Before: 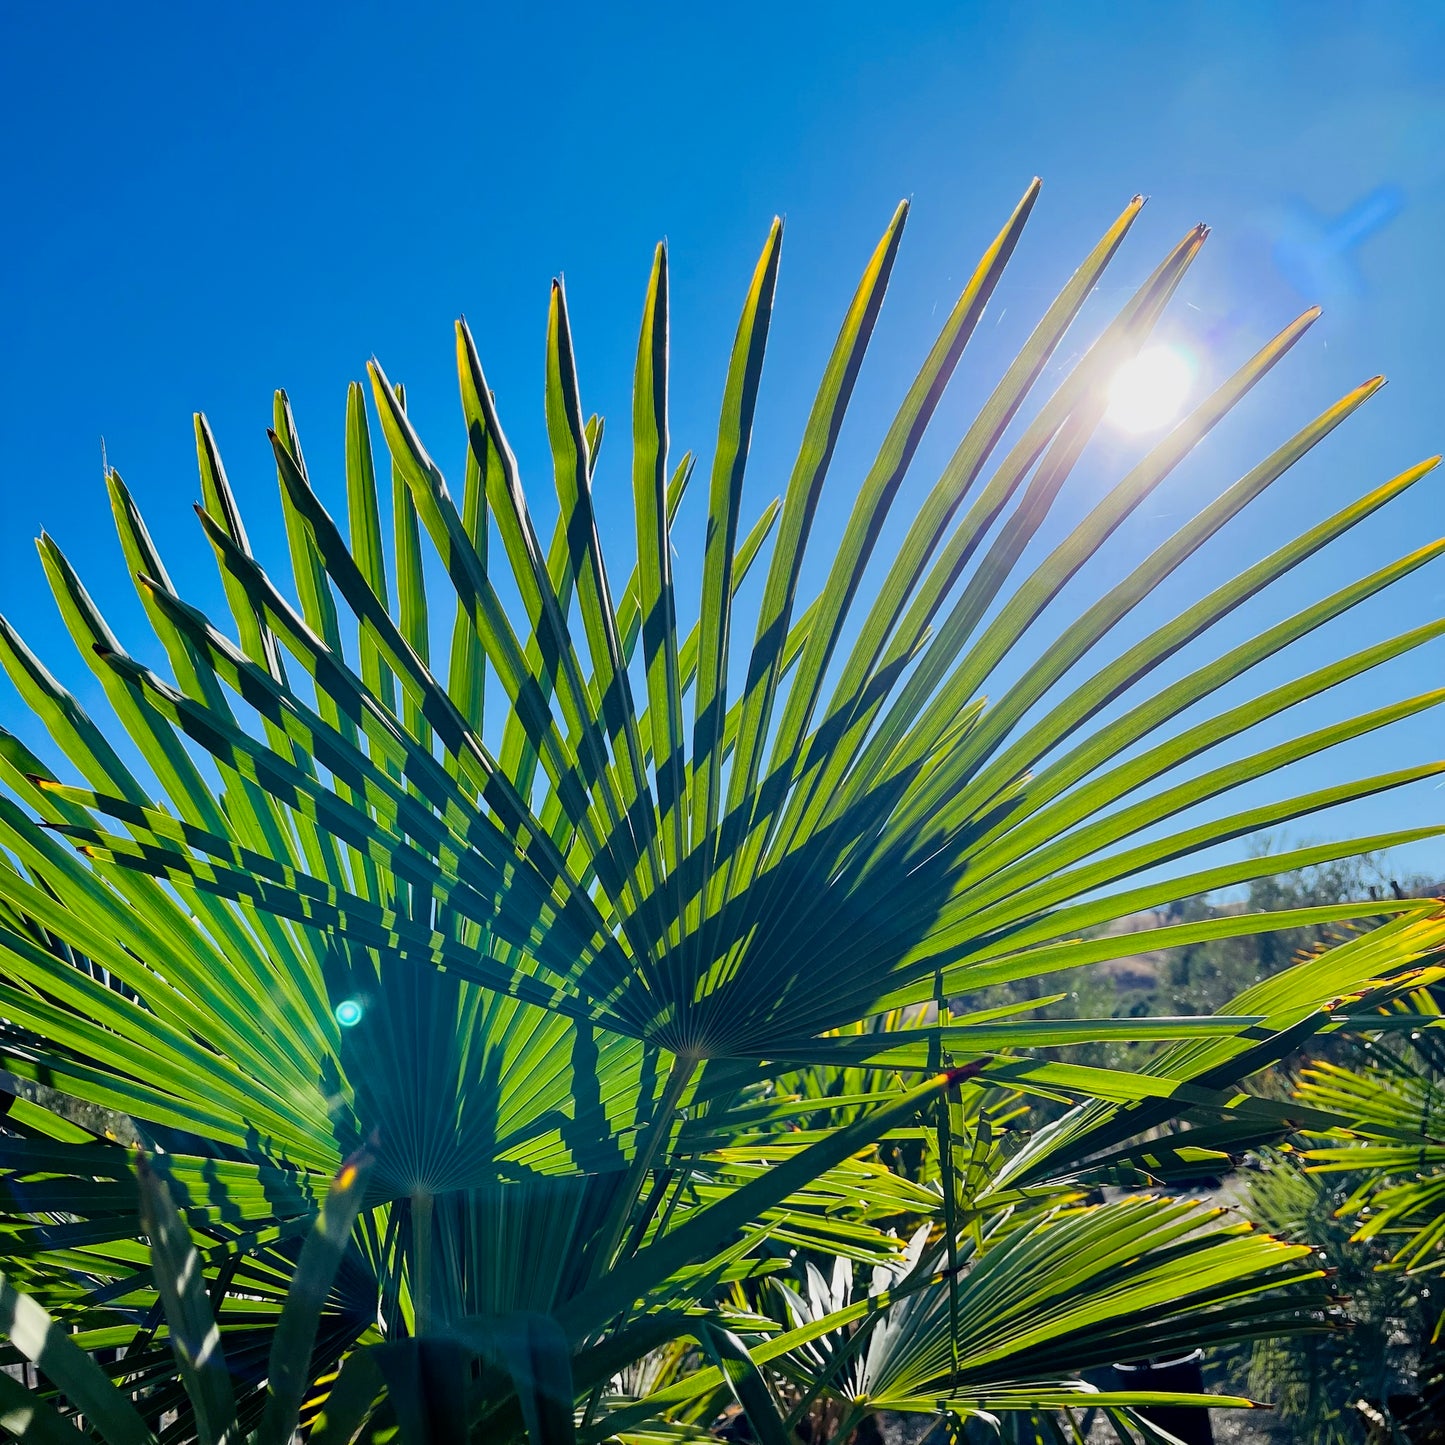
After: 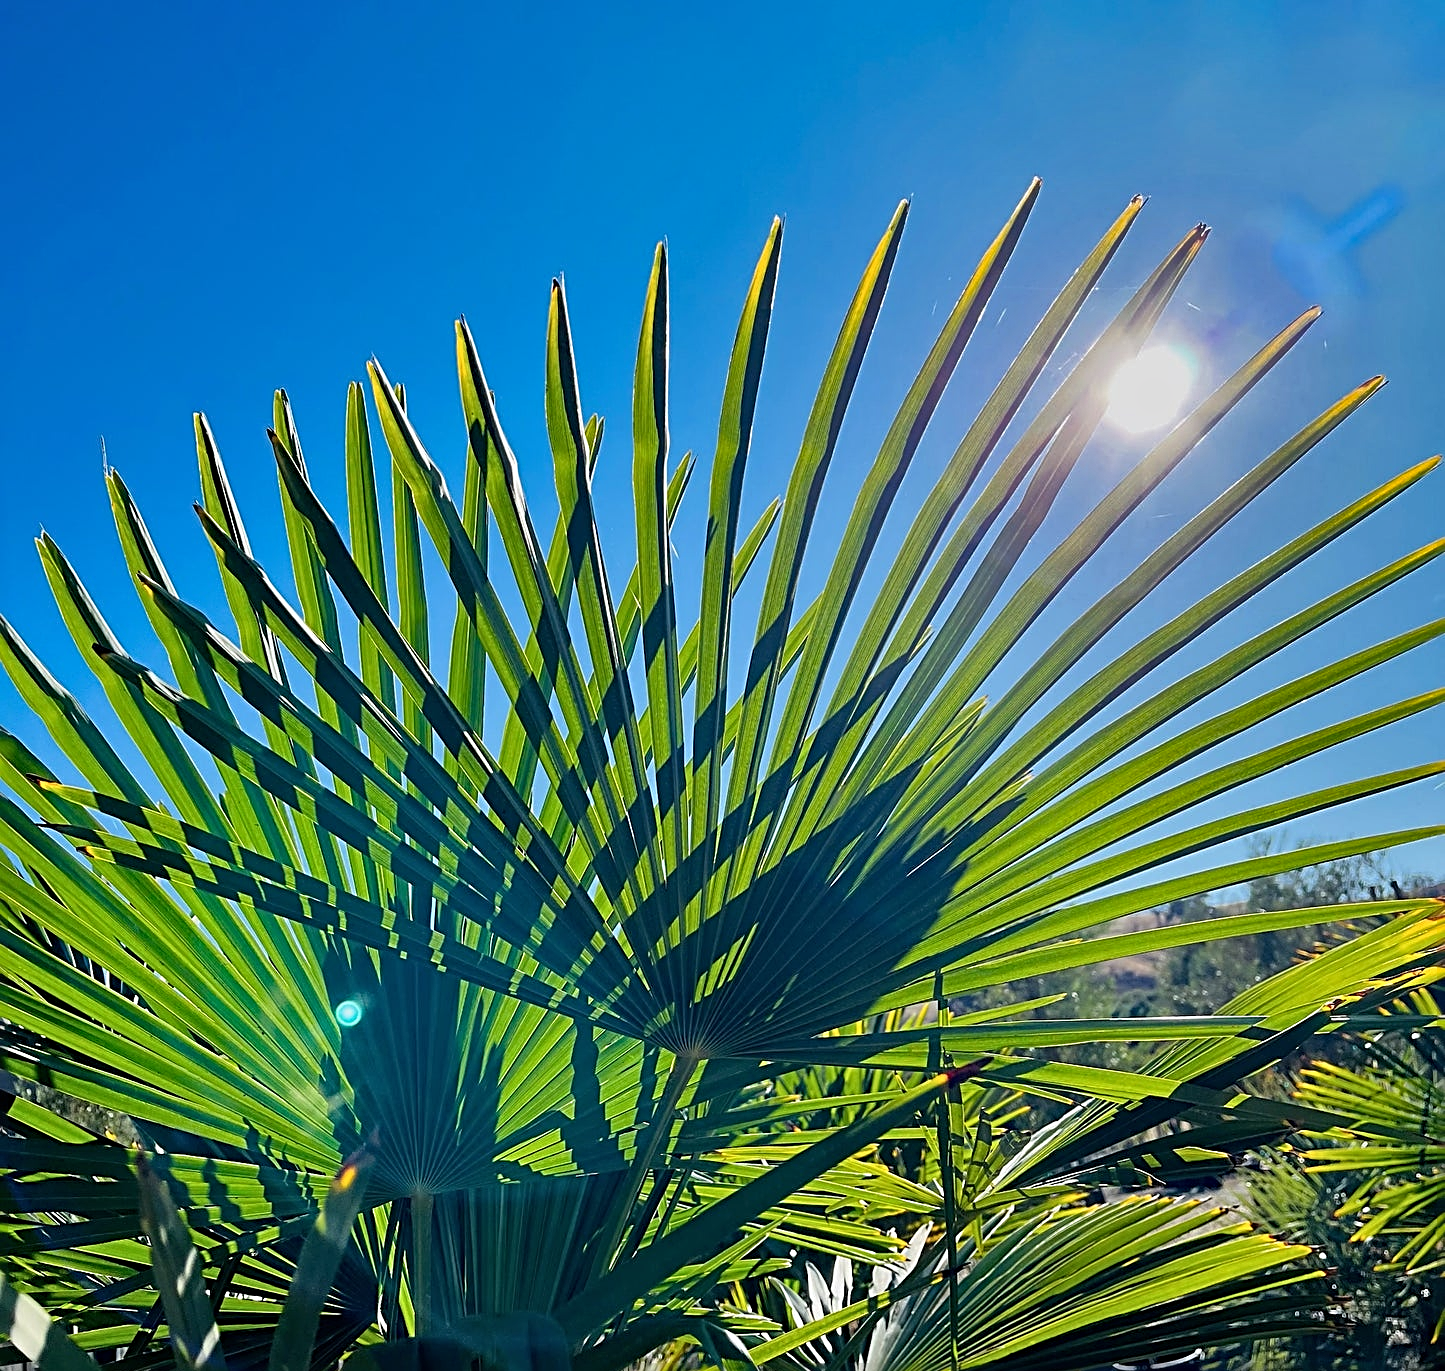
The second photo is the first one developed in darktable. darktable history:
shadows and highlights: shadows 20.91, highlights -82.73, soften with gaussian
crop and rotate: top 0%, bottom 5.097%
sharpen: radius 2.817, amount 0.715
